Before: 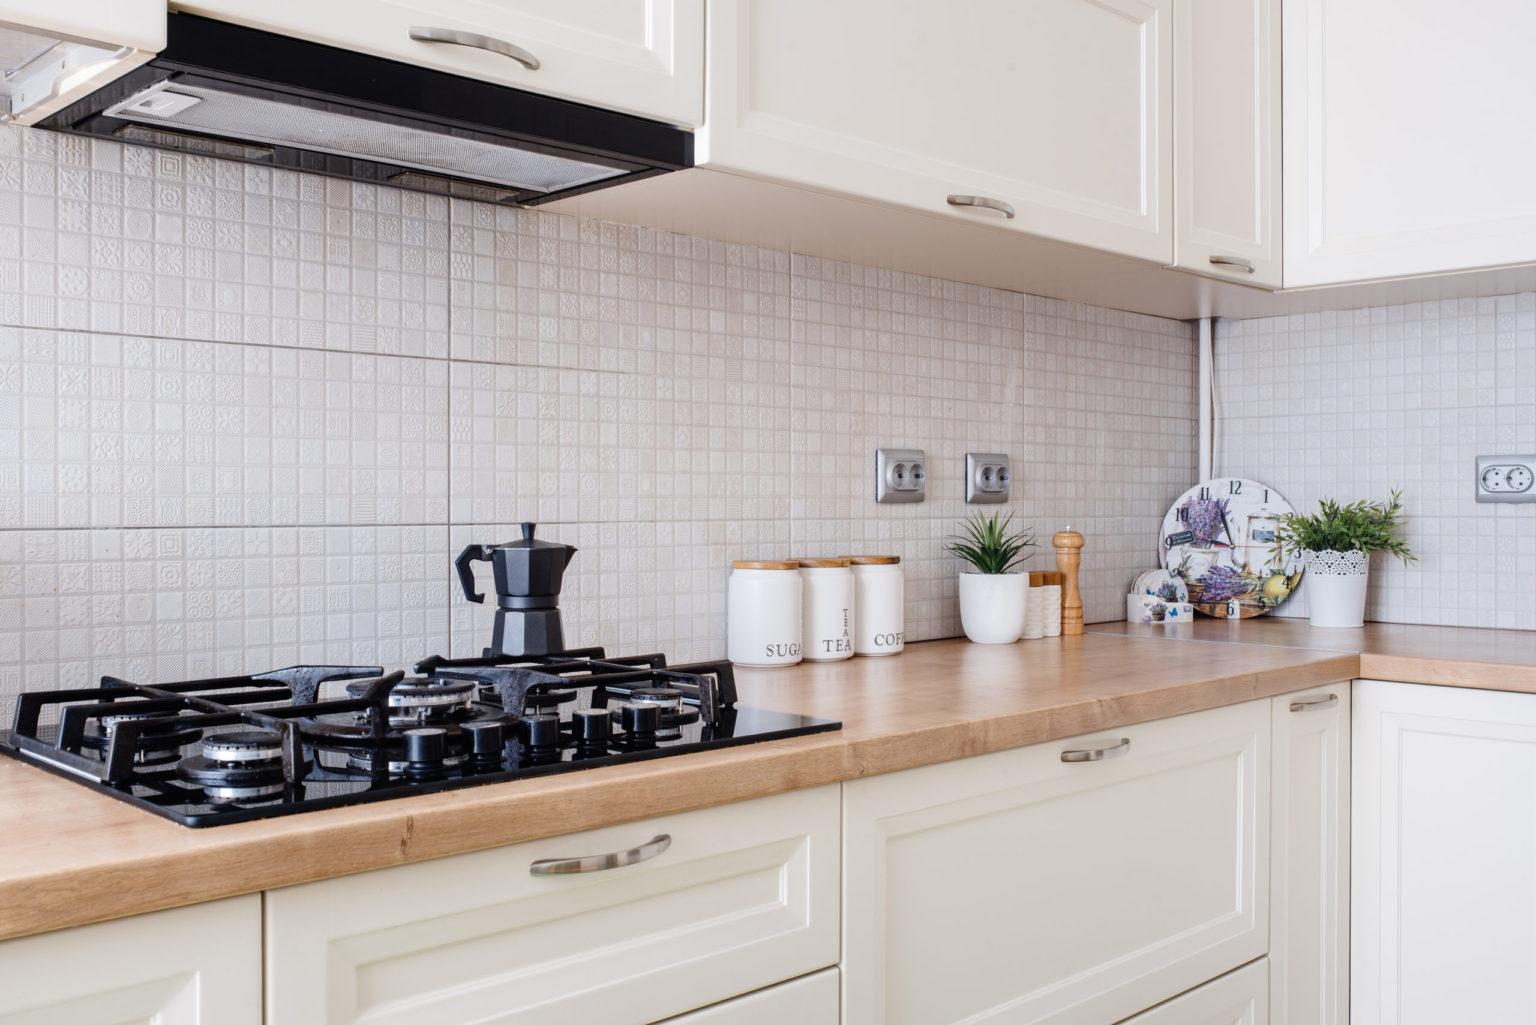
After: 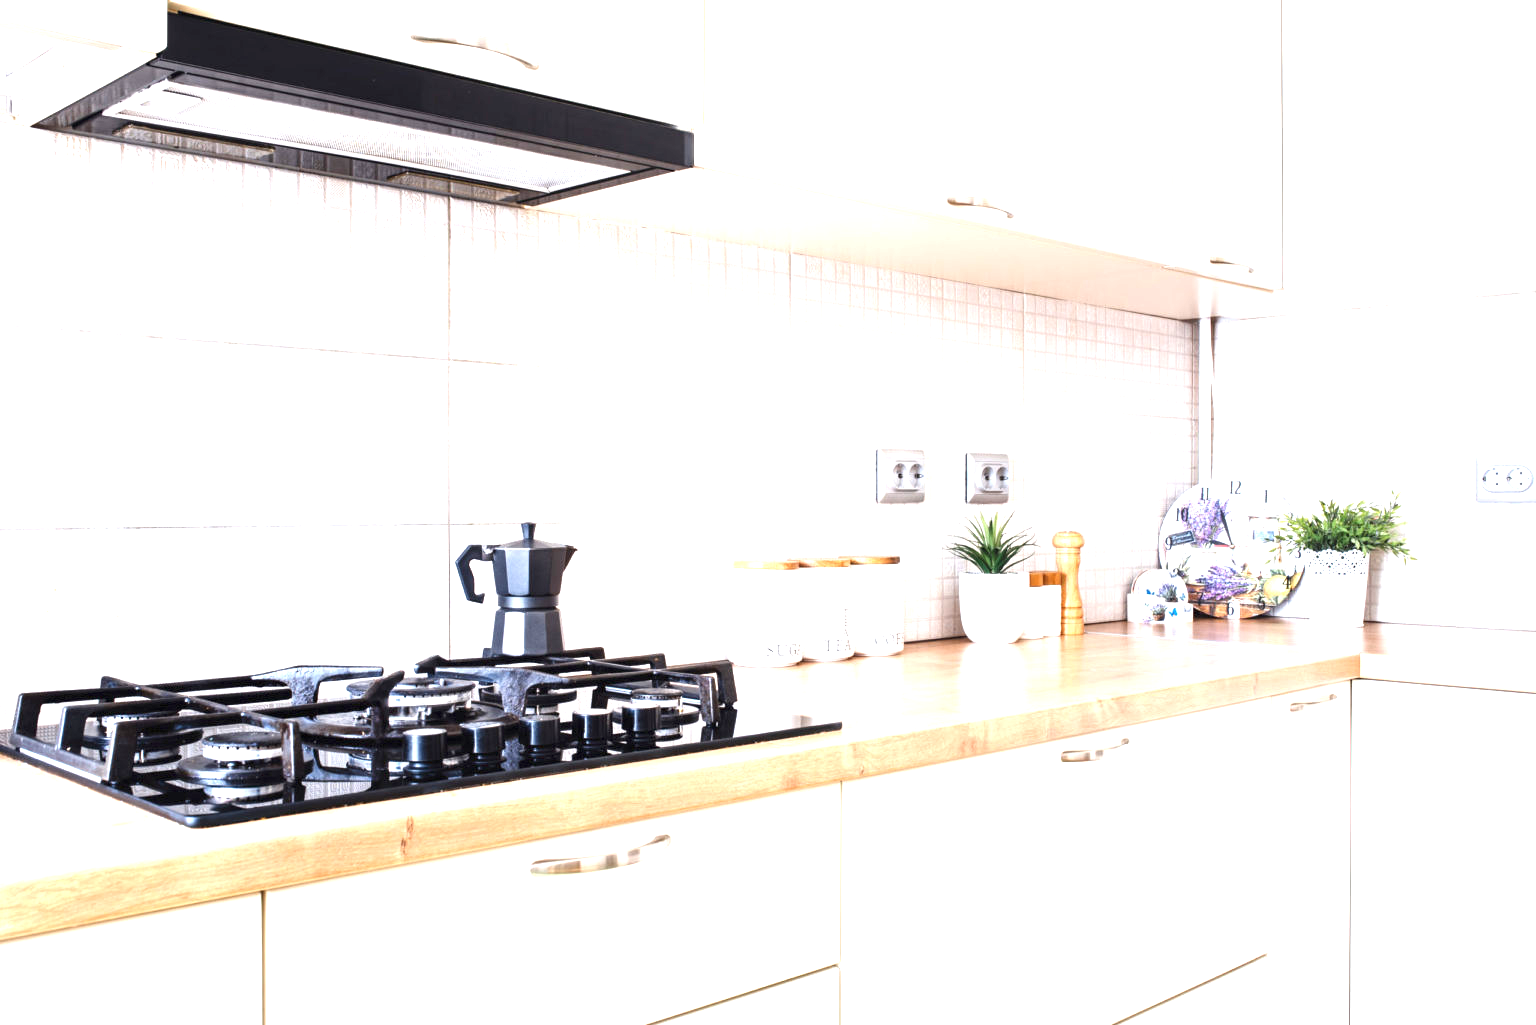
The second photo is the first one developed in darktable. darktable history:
exposure: black level correction 0, exposure 1.752 EV, compensate exposure bias true, compensate highlight preservation false
